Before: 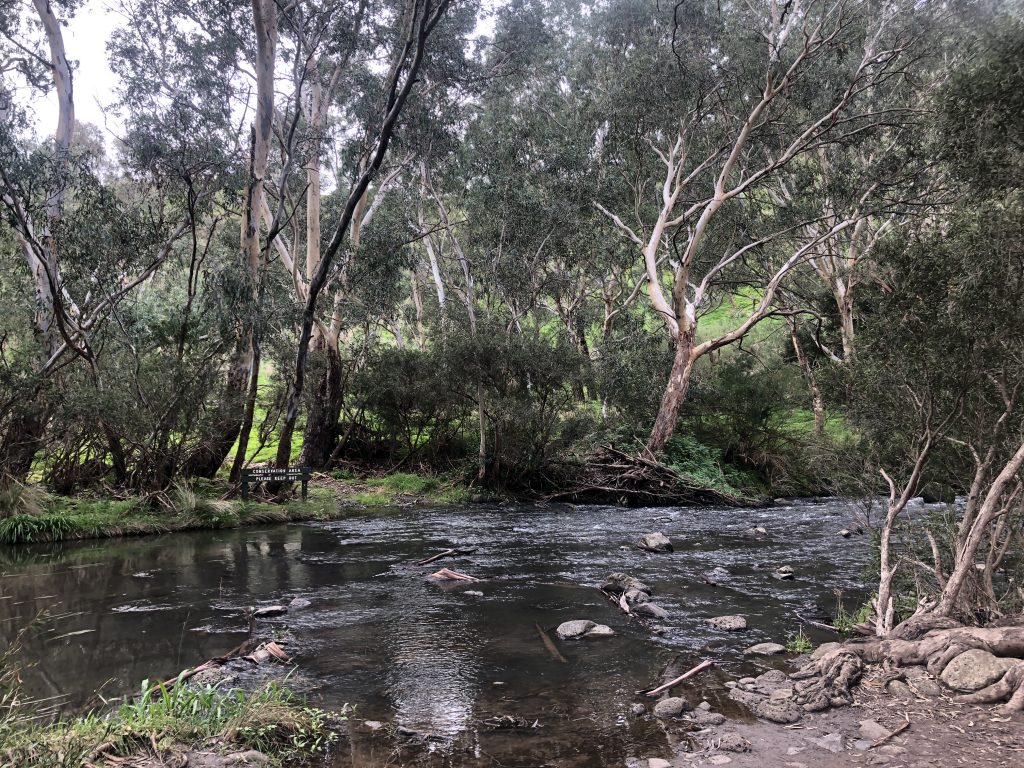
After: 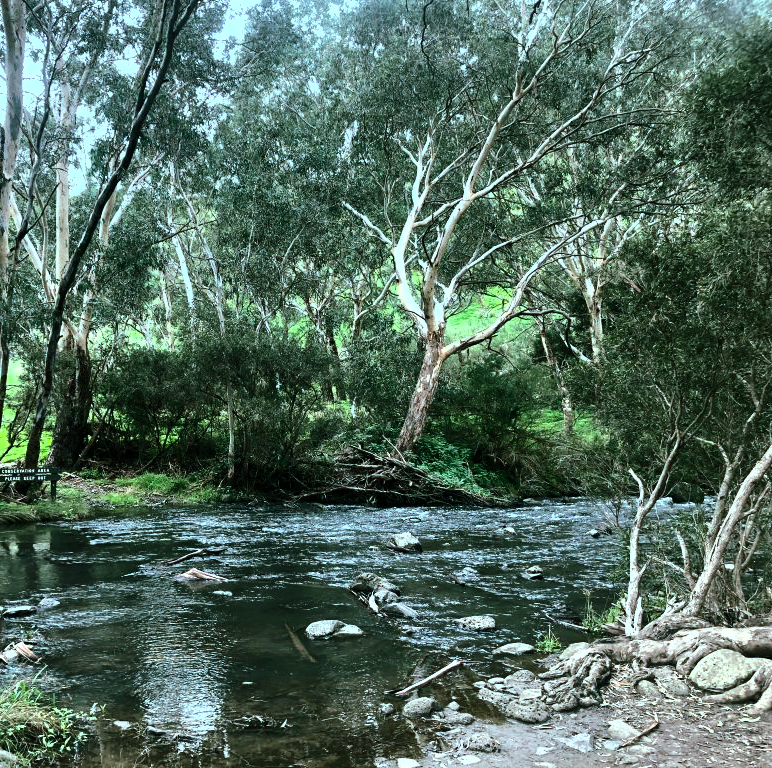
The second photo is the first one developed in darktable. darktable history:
exposure: exposure 0.207 EV, compensate highlight preservation false
crop and rotate: left 24.6%
shadows and highlights: shadows 29.32, highlights -29.32, low approximation 0.01, soften with gaussian
color balance rgb: shadows lift › chroma 11.71%, shadows lift › hue 133.46°, highlights gain › chroma 4%, highlights gain › hue 200.2°, perceptual saturation grading › global saturation 18.05%
tone equalizer: -8 EV -0.75 EV, -7 EV -0.7 EV, -6 EV -0.6 EV, -5 EV -0.4 EV, -3 EV 0.4 EV, -2 EV 0.6 EV, -1 EV 0.7 EV, +0 EV 0.75 EV, edges refinement/feathering 500, mask exposure compensation -1.57 EV, preserve details no
